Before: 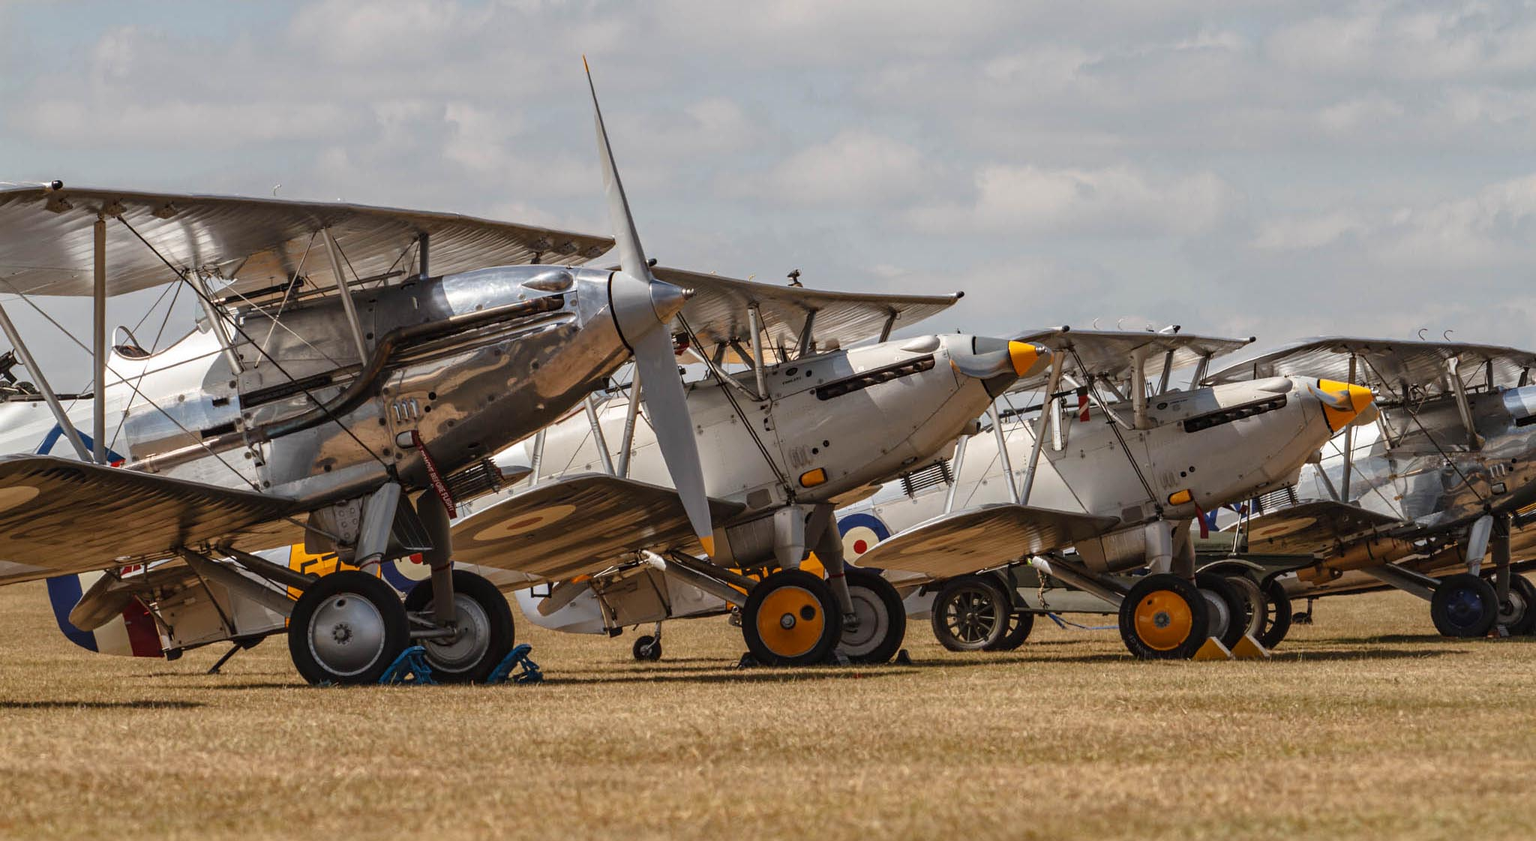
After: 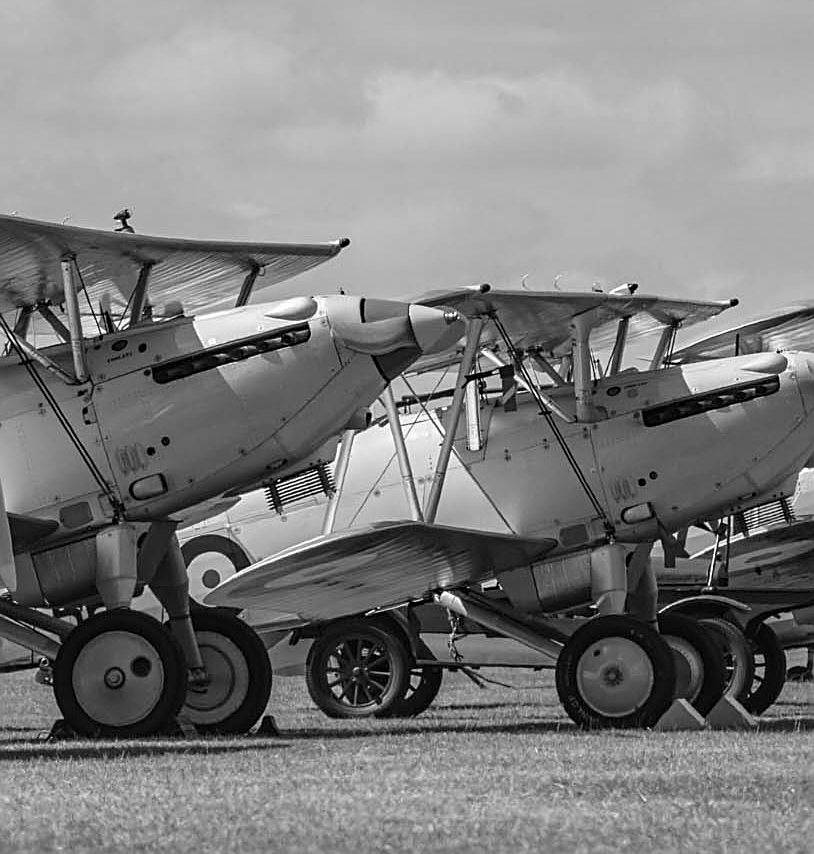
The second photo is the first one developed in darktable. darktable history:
white balance: red 1.08, blue 0.791
sharpen: on, module defaults
crop: left 45.721%, top 13.393%, right 14.118%, bottom 10.01%
monochrome: on, module defaults
